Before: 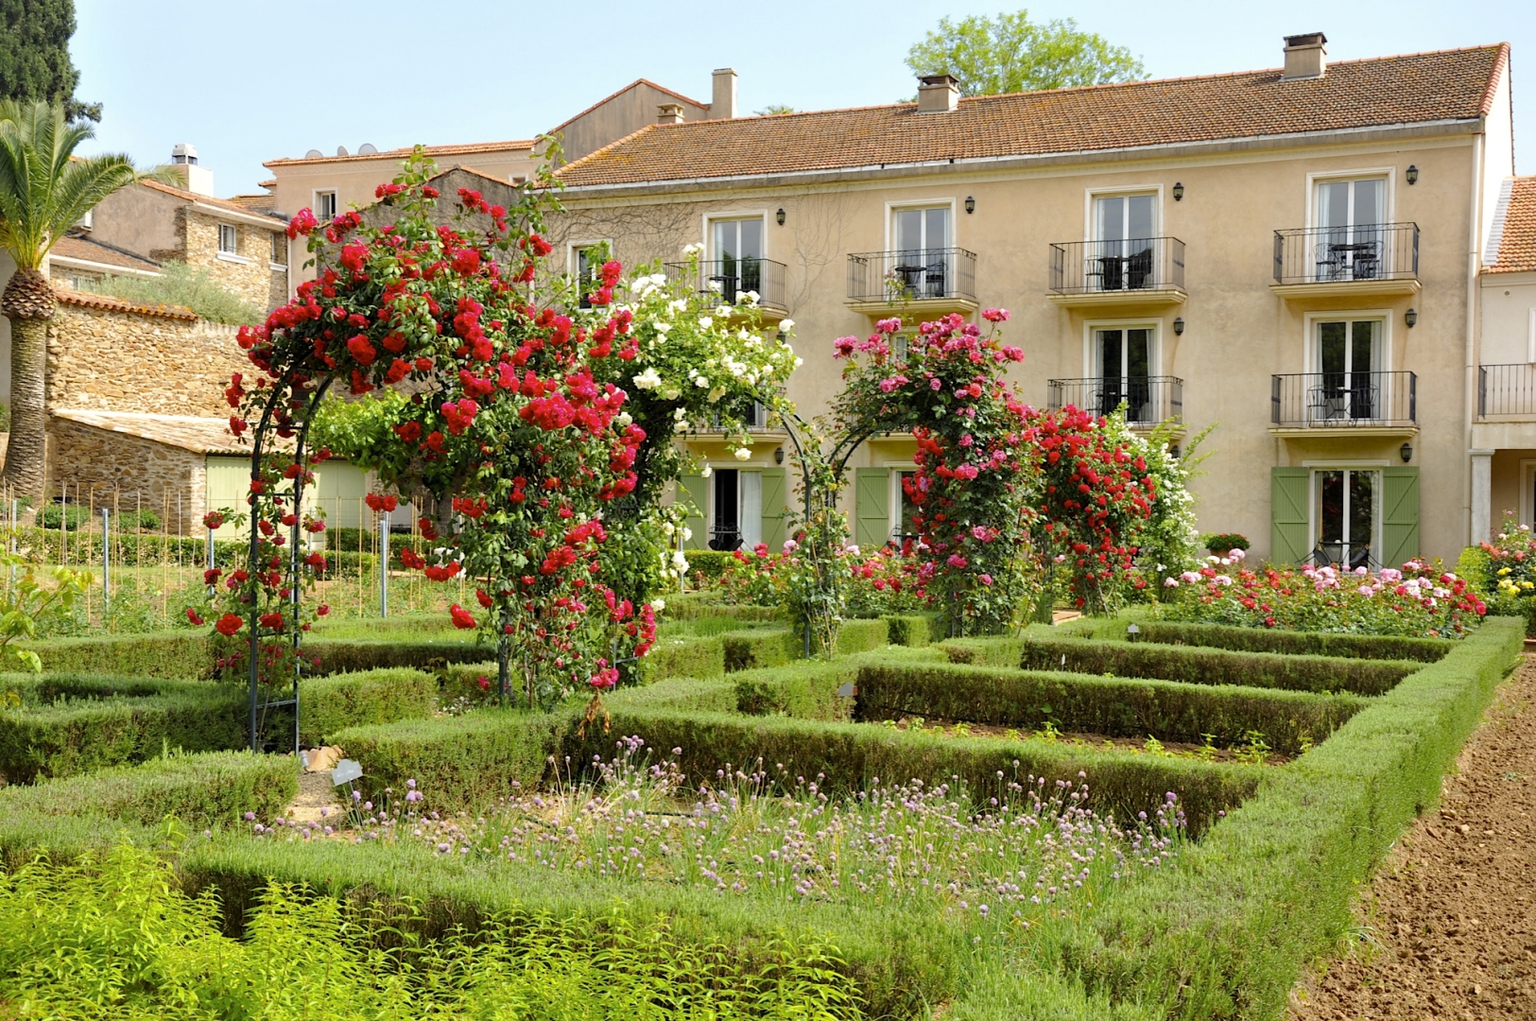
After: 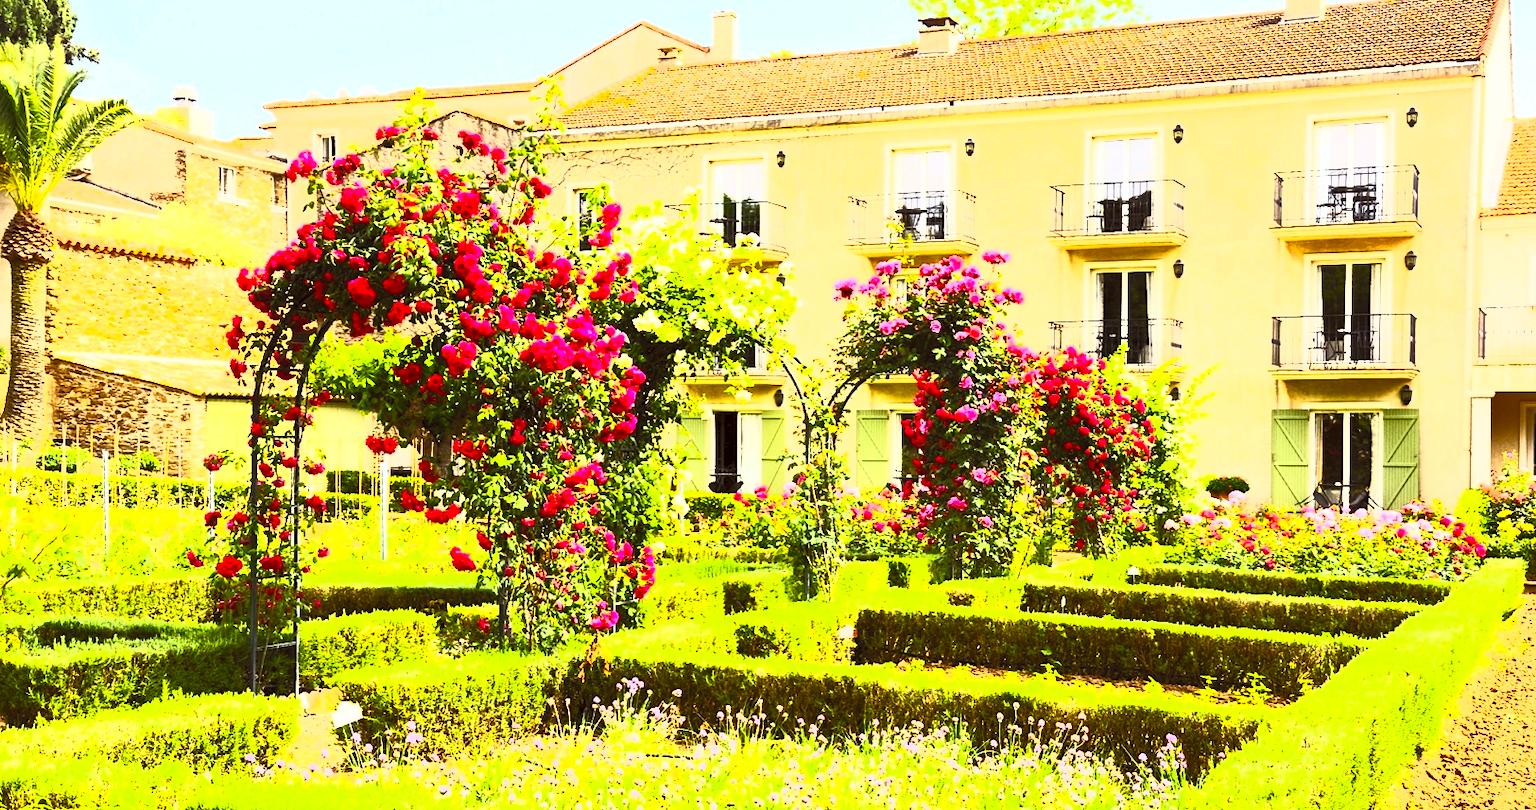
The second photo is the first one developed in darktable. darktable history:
tone equalizer: -8 EV -1.08 EV, -7 EV -1.01 EV, -6 EV -0.867 EV, -5 EV -0.578 EV, -3 EV 0.578 EV, -2 EV 0.867 EV, -1 EV 1.01 EV, +0 EV 1.08 EV, edges refinement/feathering 500, mask exposure compensation -1.57 EV, preserve details no
contrast brightness saturation: contrast 1, brightness 1, saturation 1
color correction: highlights a* 6.27, highlights b* 8.19, shadows a* 5.94, shadows b* 7.23, saturation 0.9
crop and rotate: top 5.667%, bottom 14.937%
